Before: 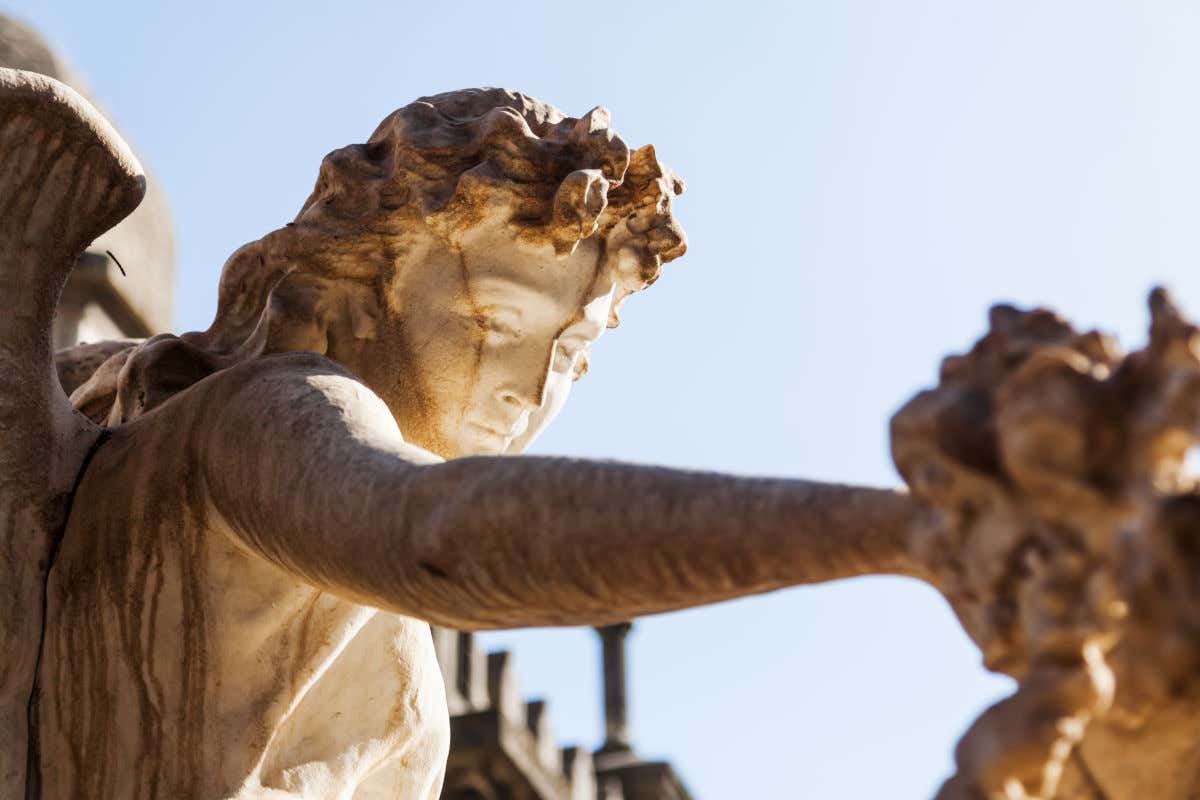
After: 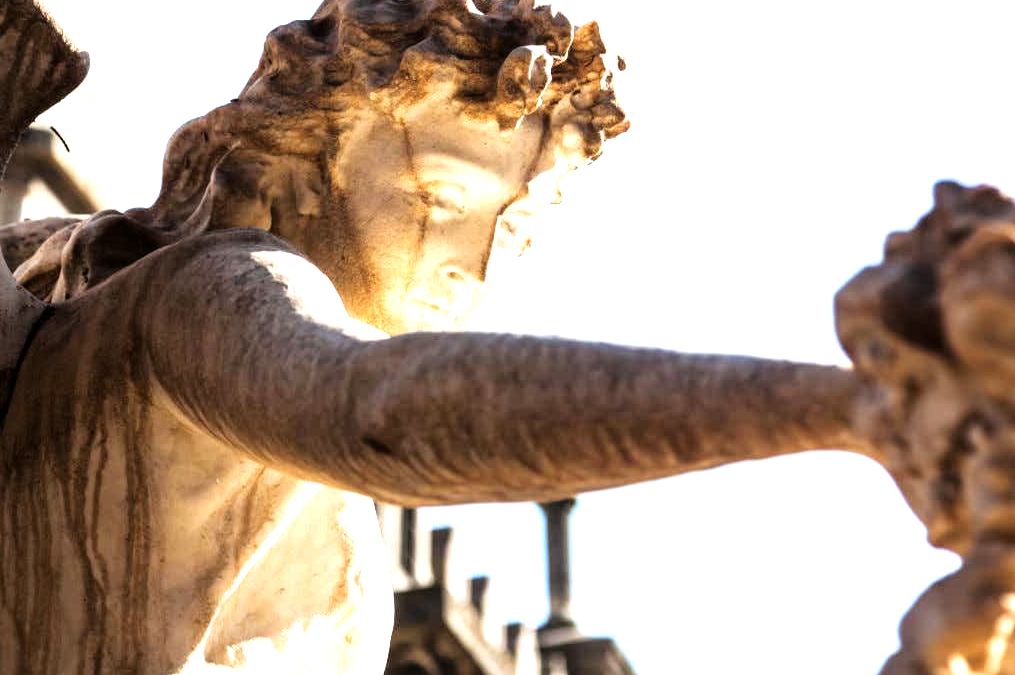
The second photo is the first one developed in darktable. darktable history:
crop and rotate: left 4.742%, top 15.527%, right 10.674%
tone equalizer: -8 EV -1.07 EV, -7 EV -1.03 EV, -6 EV -0.876 EV, -5 EV -0.573 EV, -3 EV 0.595 EV, -2 EV 0.861 EV, -1 EV 0.988 EV, +0 EV 1.07 EV
